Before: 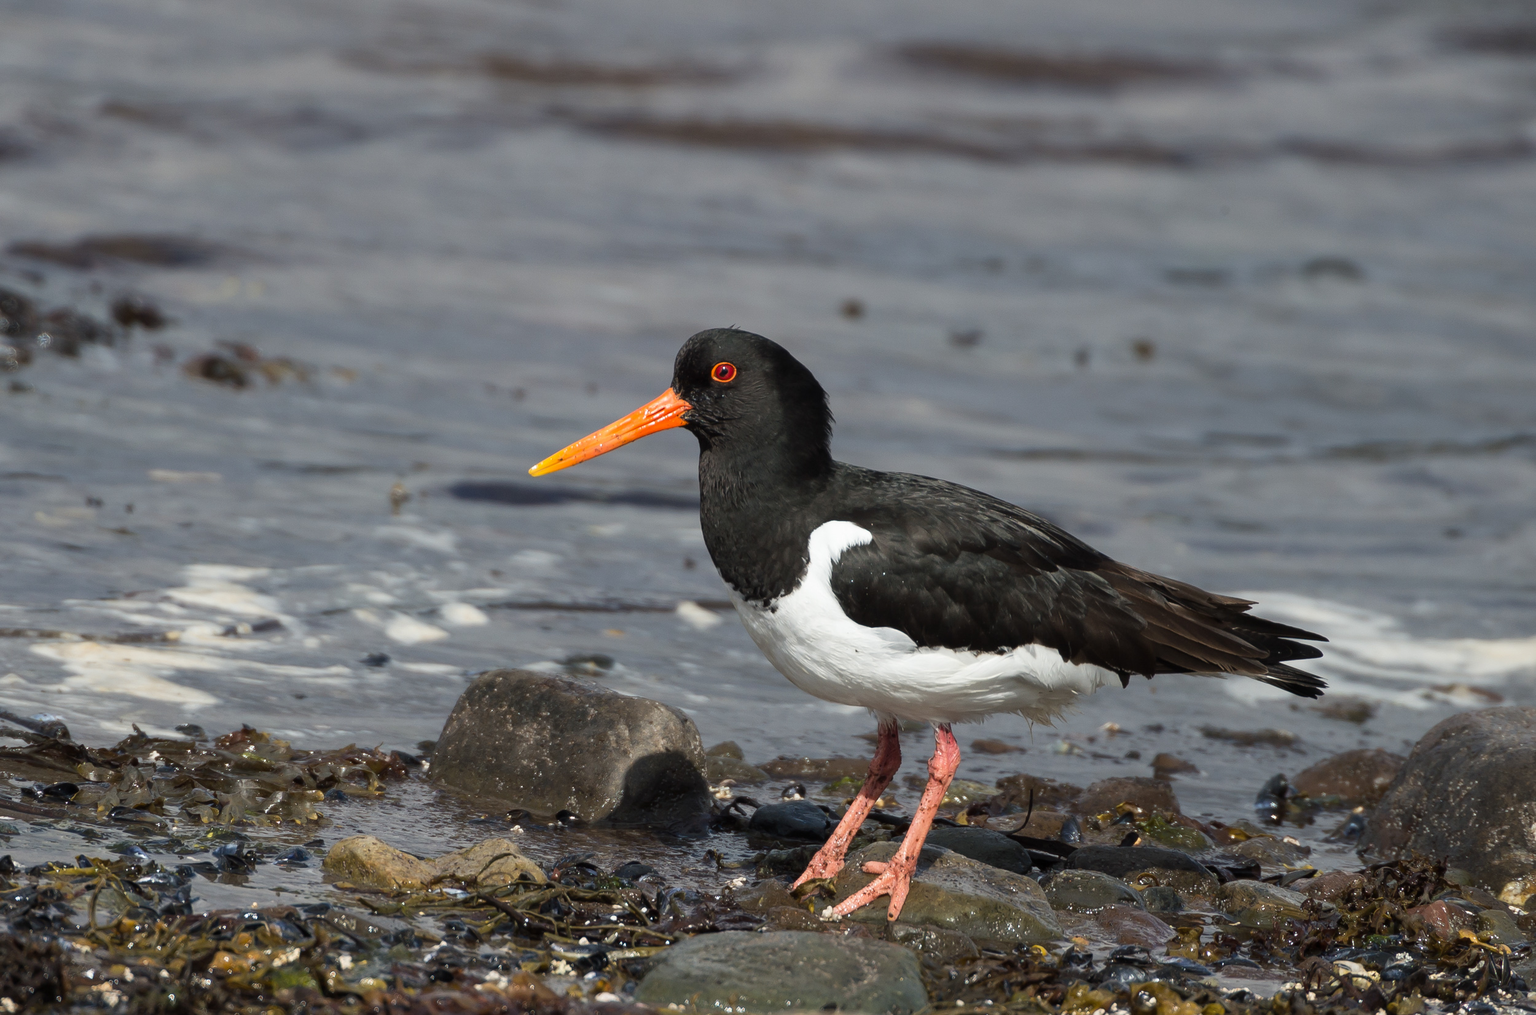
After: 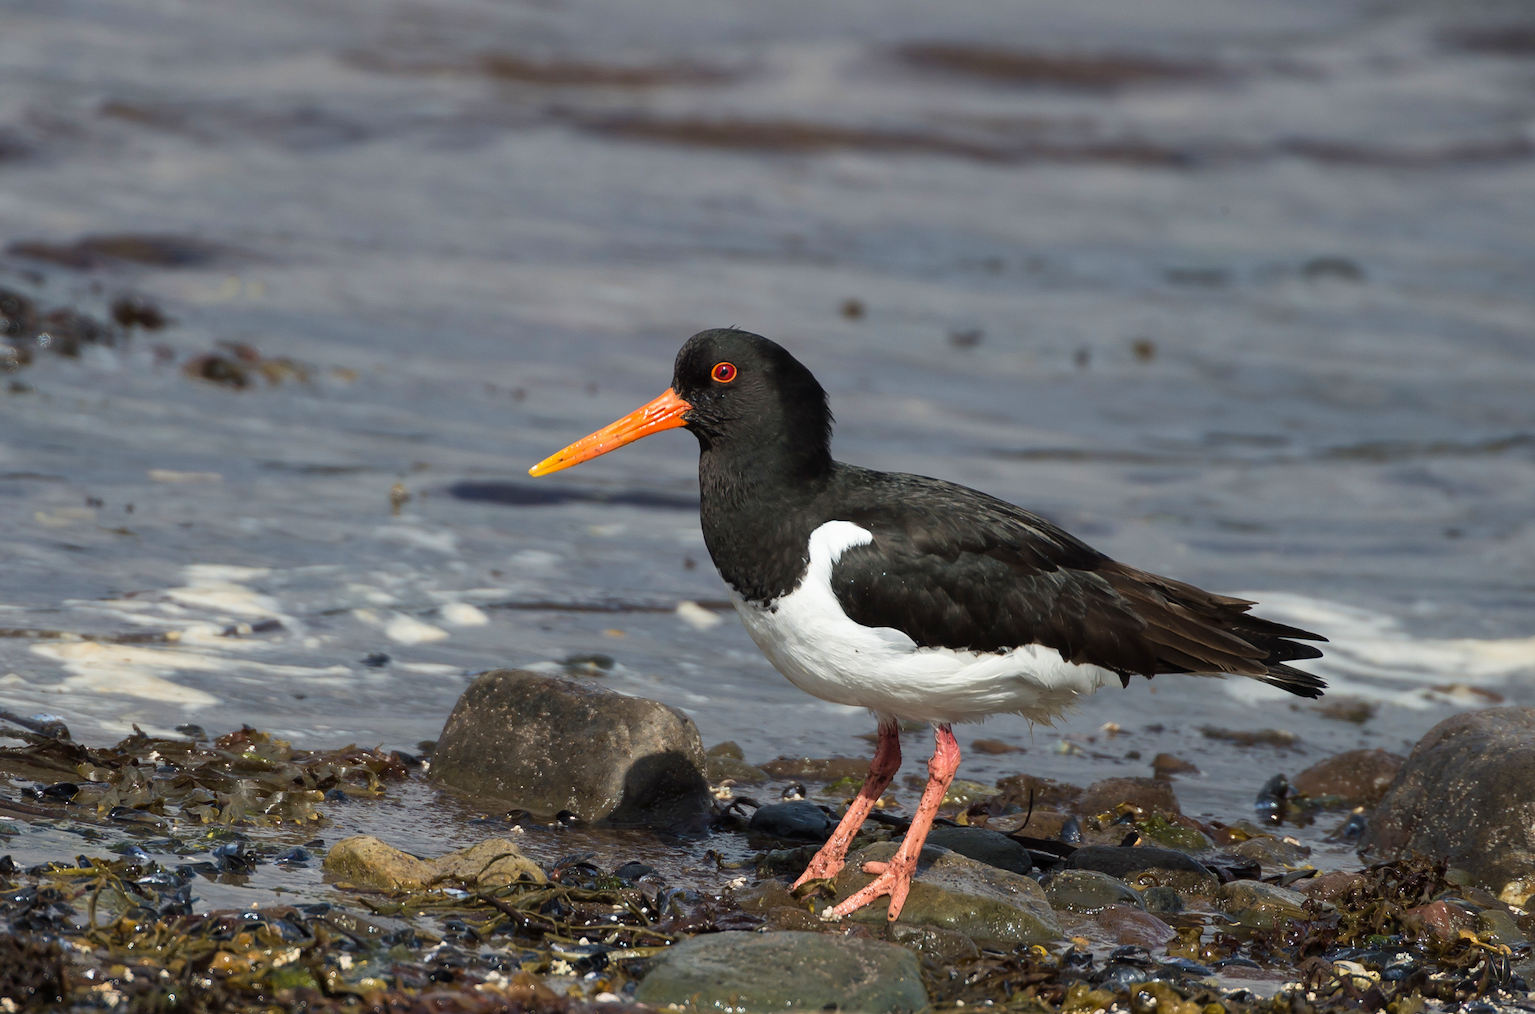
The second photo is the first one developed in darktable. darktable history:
velvia: on, module defaults
tone equalizer: edges refinement/feathering 500, mask exposure compensation -1.57 EV, preserve details no
